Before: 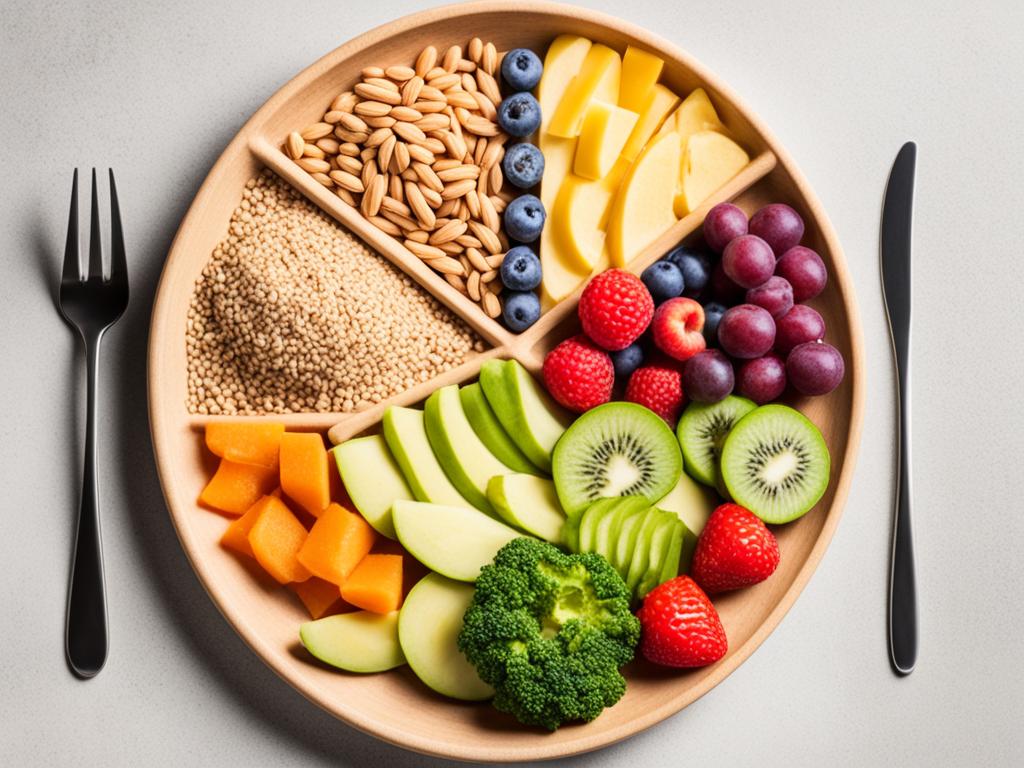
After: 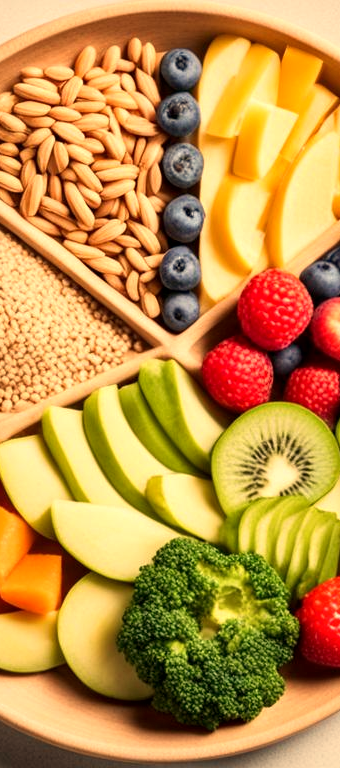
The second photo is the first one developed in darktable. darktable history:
white balance: red 1.138, green 0.996, blue 0.812
local contrast: mode bilateral grid, contrast 20, coarseness 50, detail 144%, midtone range 0.2
crop: left 33.36%, right 33.36%
